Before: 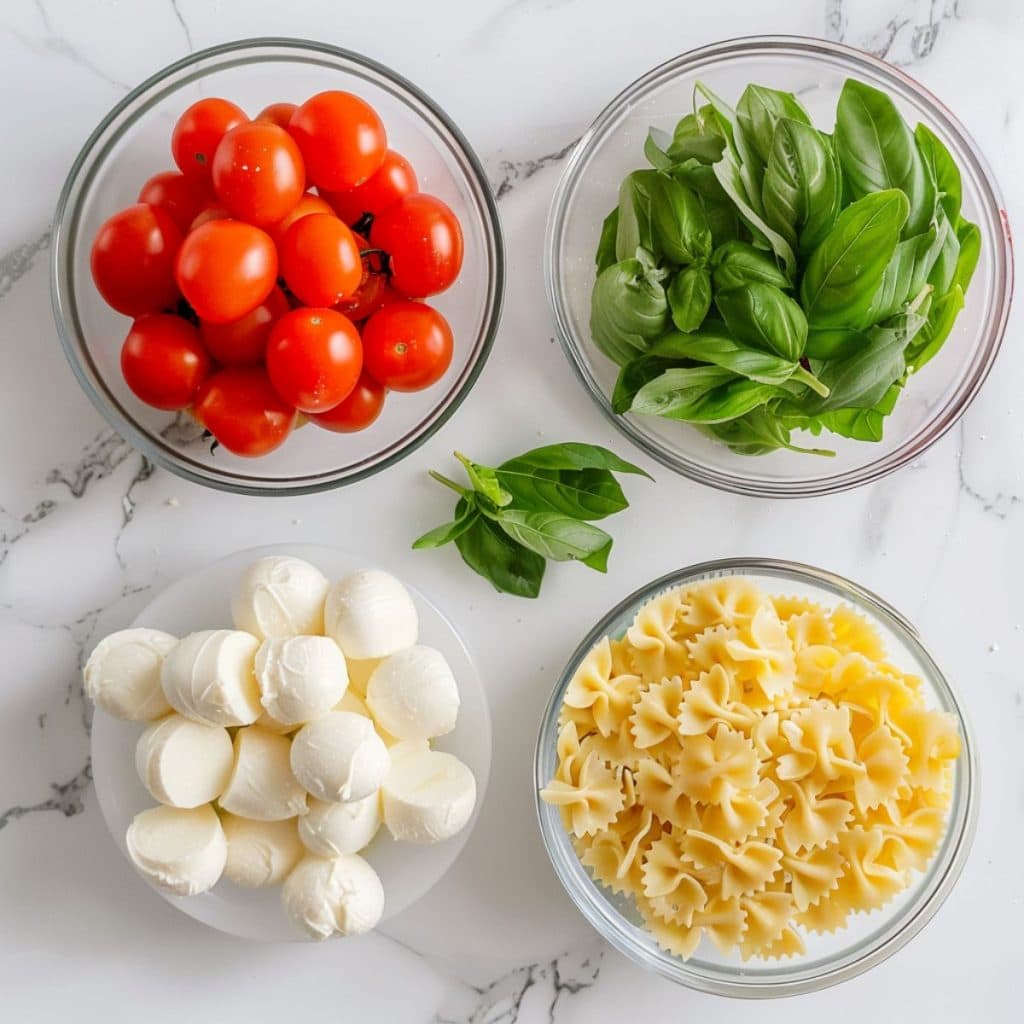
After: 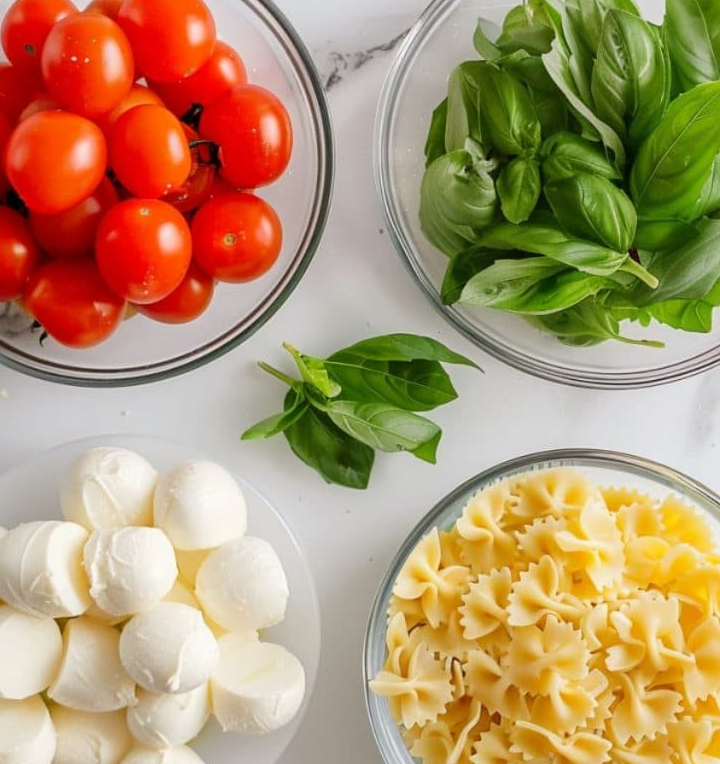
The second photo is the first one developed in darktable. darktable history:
crop and rotate: left 16.783%, top 10.667%, right 12.844%, bottom 14.719%
